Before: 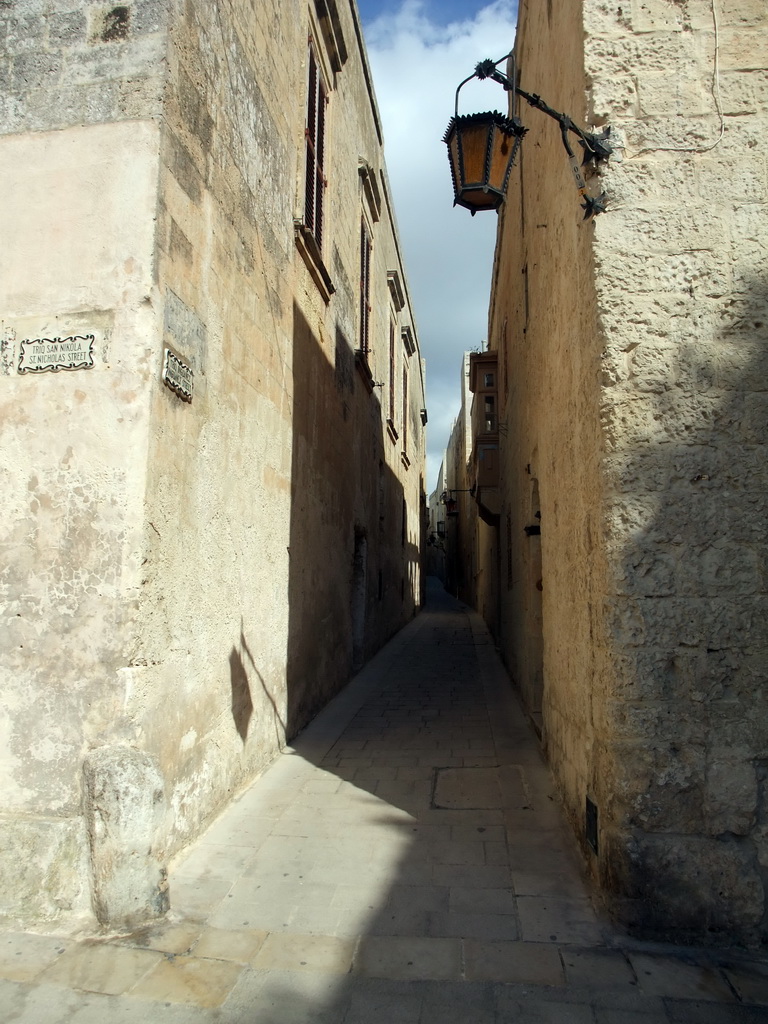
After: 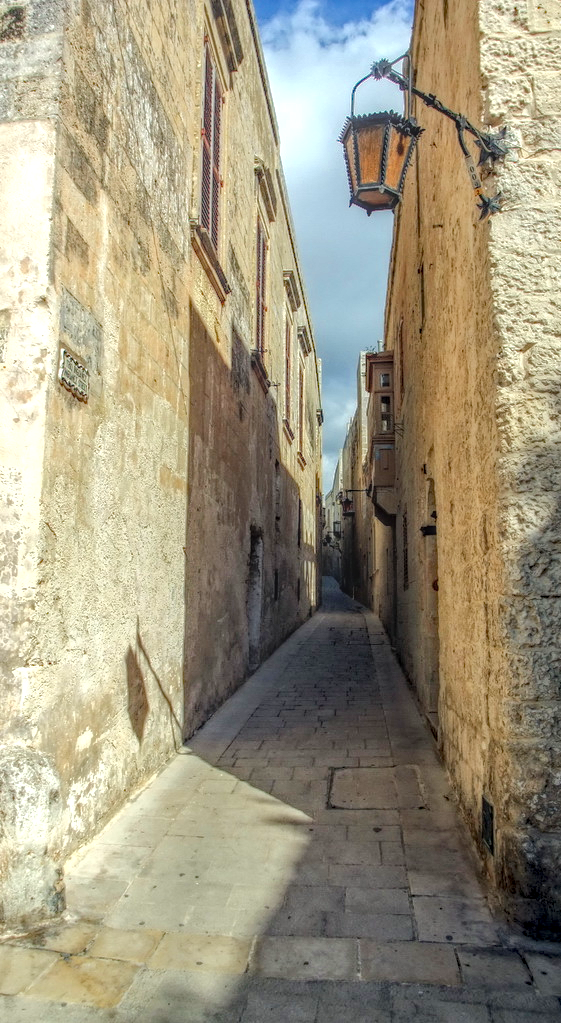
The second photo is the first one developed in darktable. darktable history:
crop: left 13.594%, top 0%, right 13.264%
tone equalizer: -8 EV 1.01 EV, -7 EV 0.996 EV, -6 EV 1.03 EV, -5 EV 1.03 EV, -4 EV 1.04 EV, -3 EV 0.736 EV, -2 EV 0.482 EV, -1 EV 0.253 EV, edges refinement/feathering 500, mask exposure compensation -1.57 EV, preserve details no
haze removal: strength 0.278, distance 0.254, compatibility mode true, adaptive false
local contrast: highlights 5%, shadows 2%, detail 201%, midtone range 0.247
